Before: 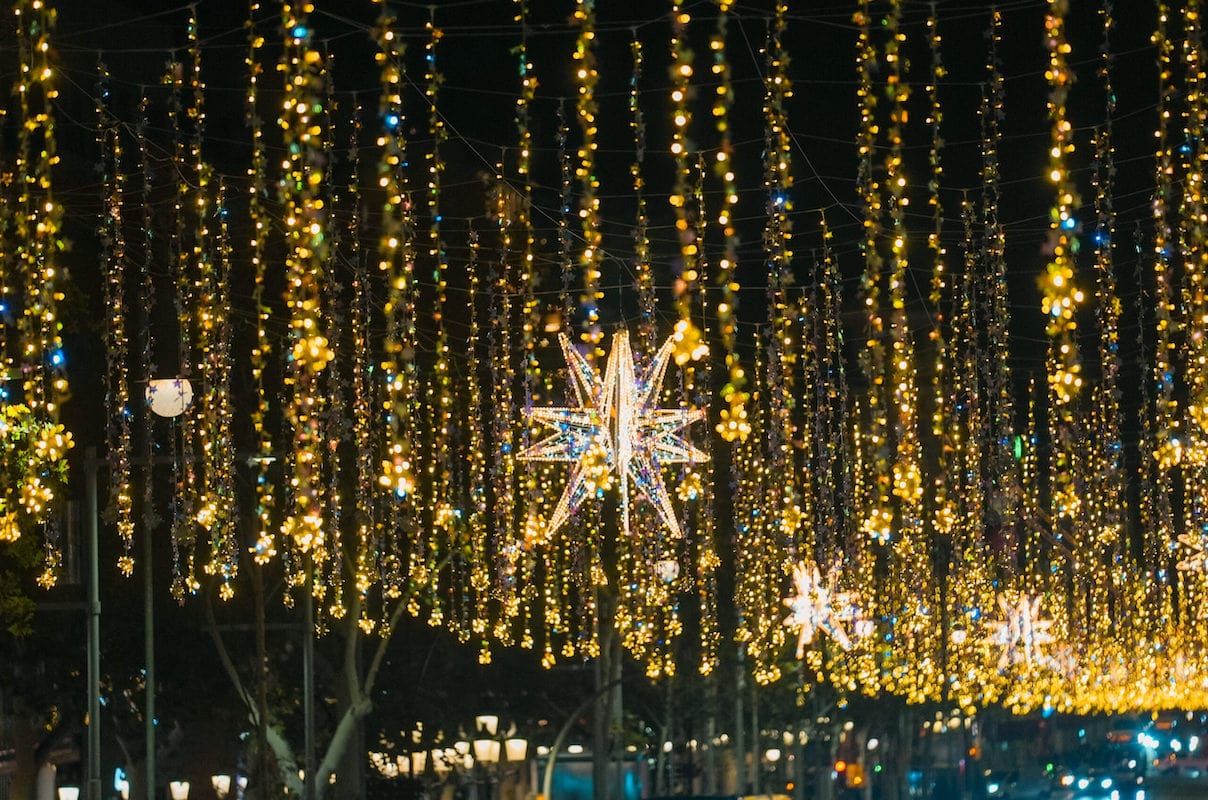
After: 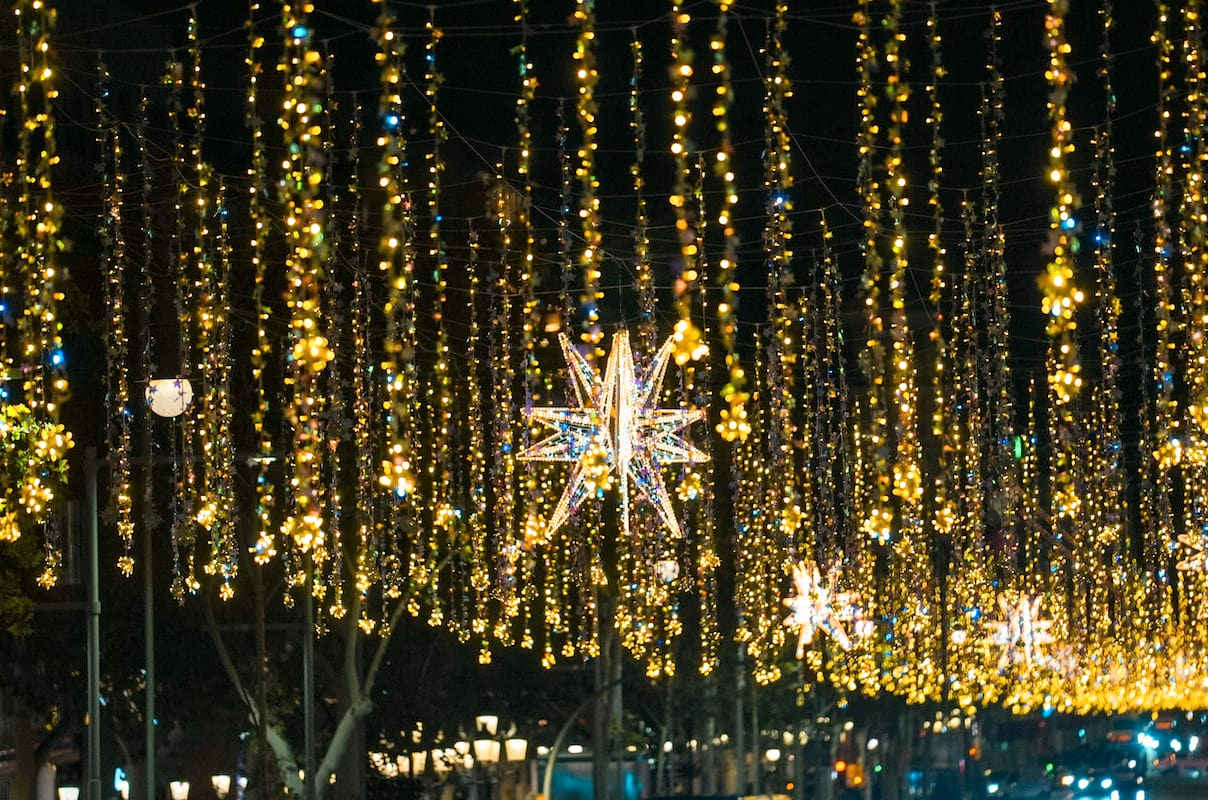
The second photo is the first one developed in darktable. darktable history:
contrast equalizer: octaves 7, y [[0.6 ×6], [0.55 ×6], [0 ×6], [0 ×6], [0 ×6]], mix 0.299
